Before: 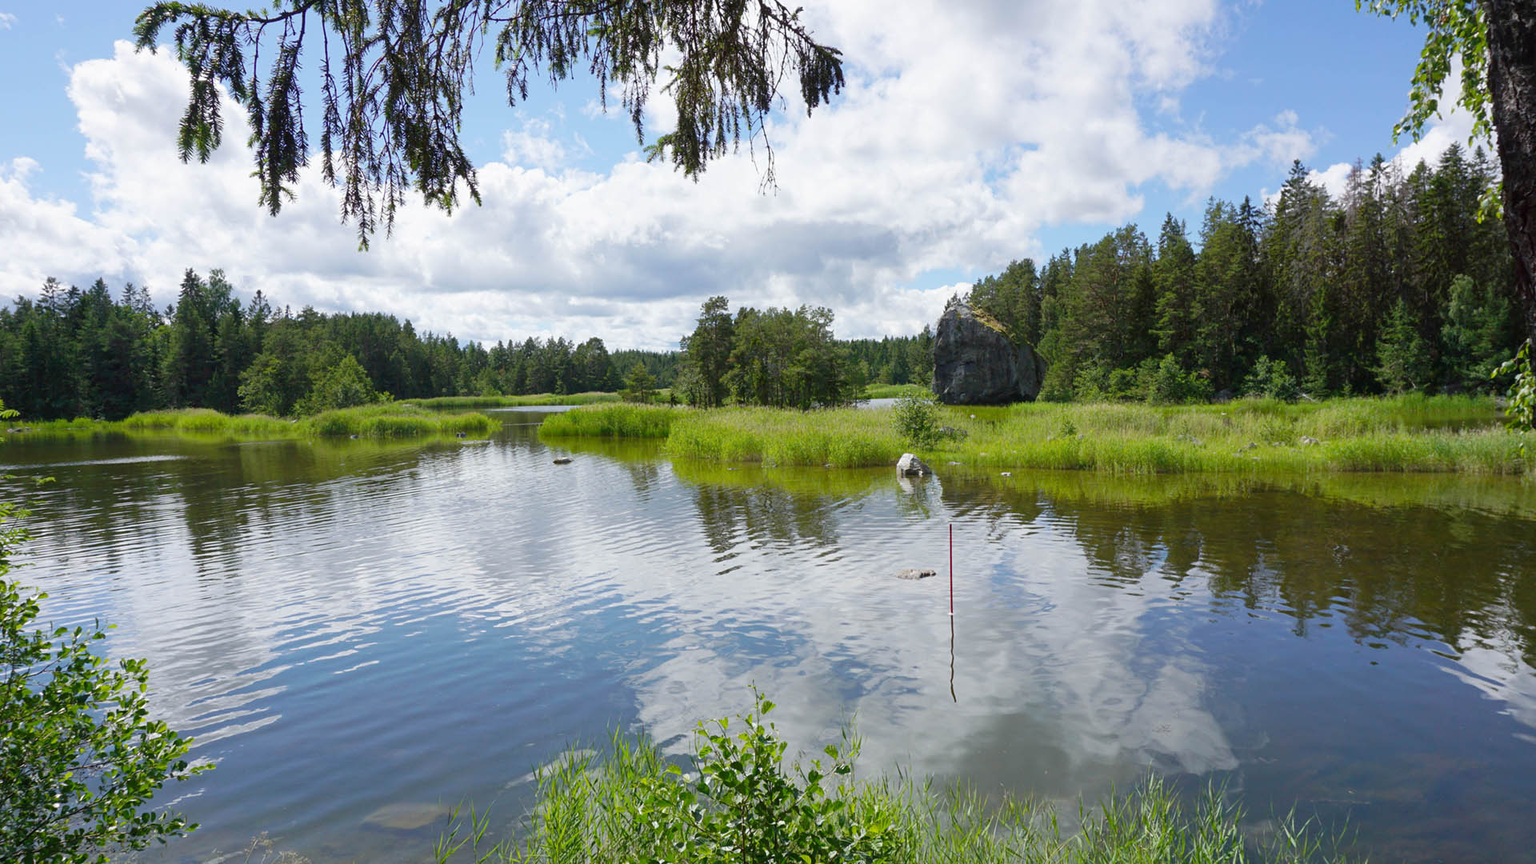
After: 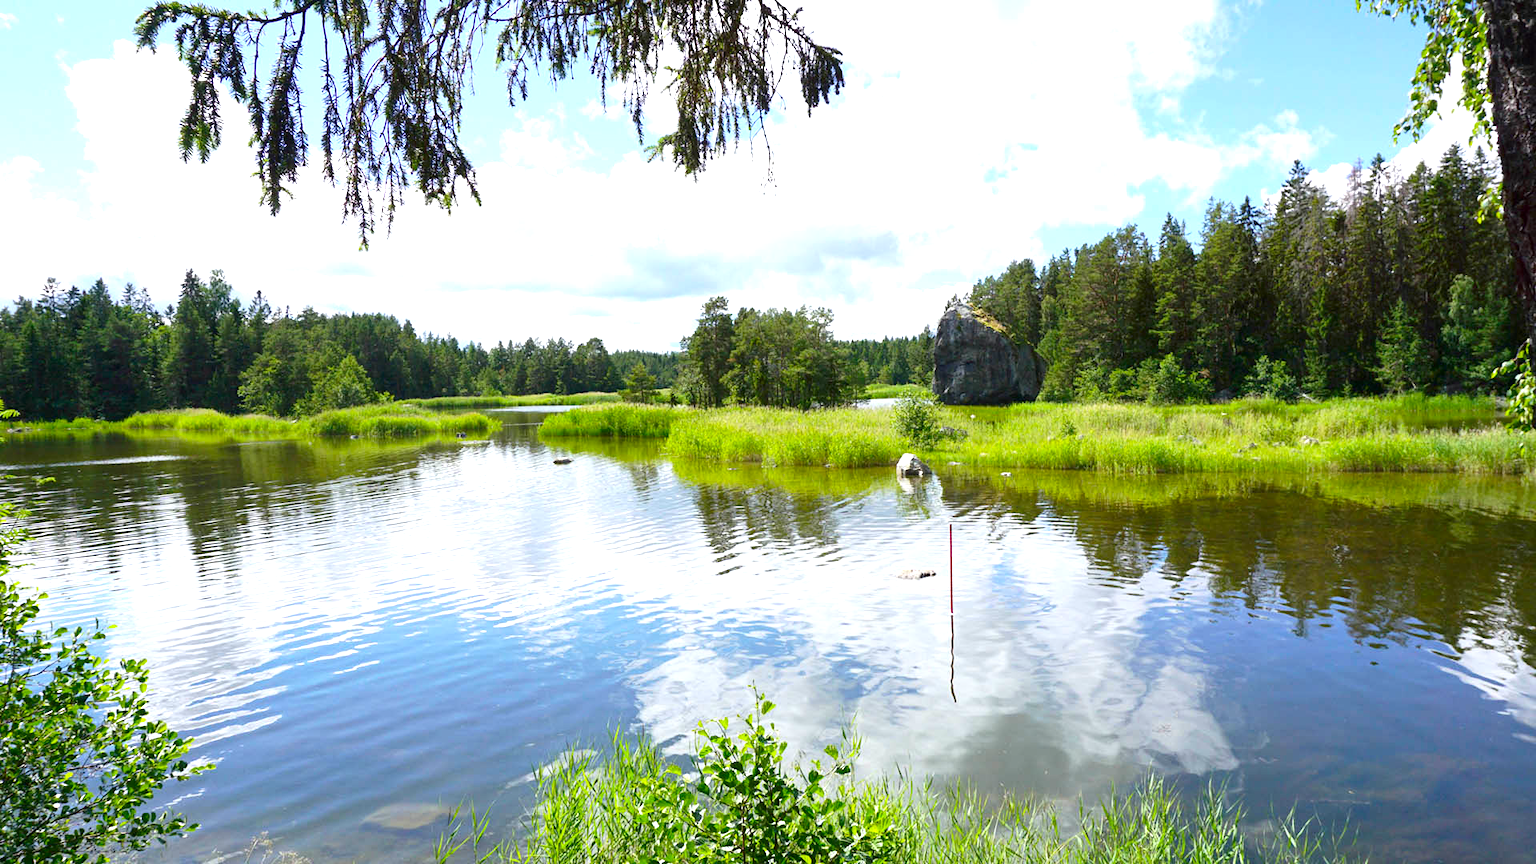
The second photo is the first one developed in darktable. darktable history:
exposure: black level correction 0.001, exposure 0.955 EV, compensate exposure bias true, compensate highlight preservation false
contrast brightness saturation: contrast 0.13, brightness -0.05, saturation 0.16
